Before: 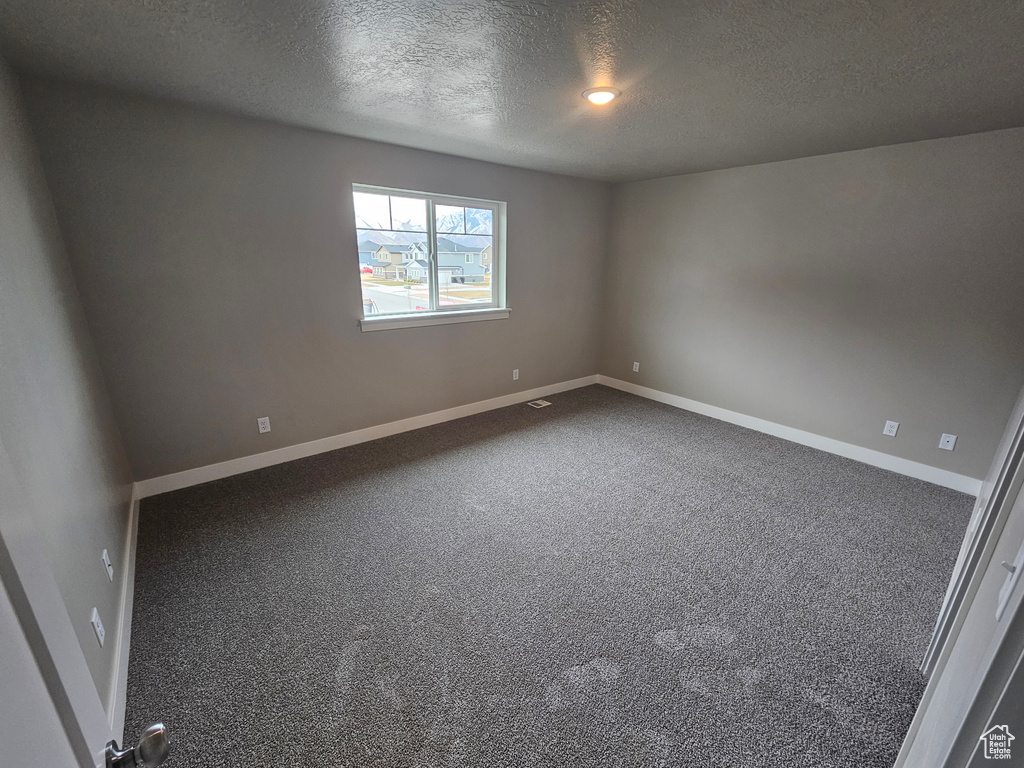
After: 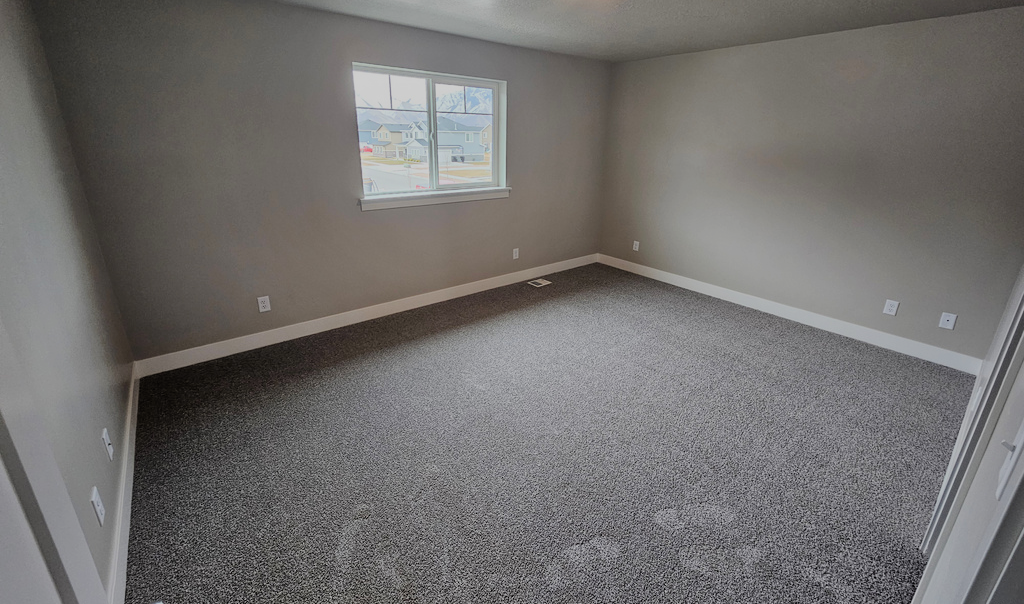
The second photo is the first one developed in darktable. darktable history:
crop and rotate: top 15.774%, bottom 5.506%
filmic rgb: black relative exposure -6.98 EV, white relative exposure 5.63 EV, hardness 2.86
